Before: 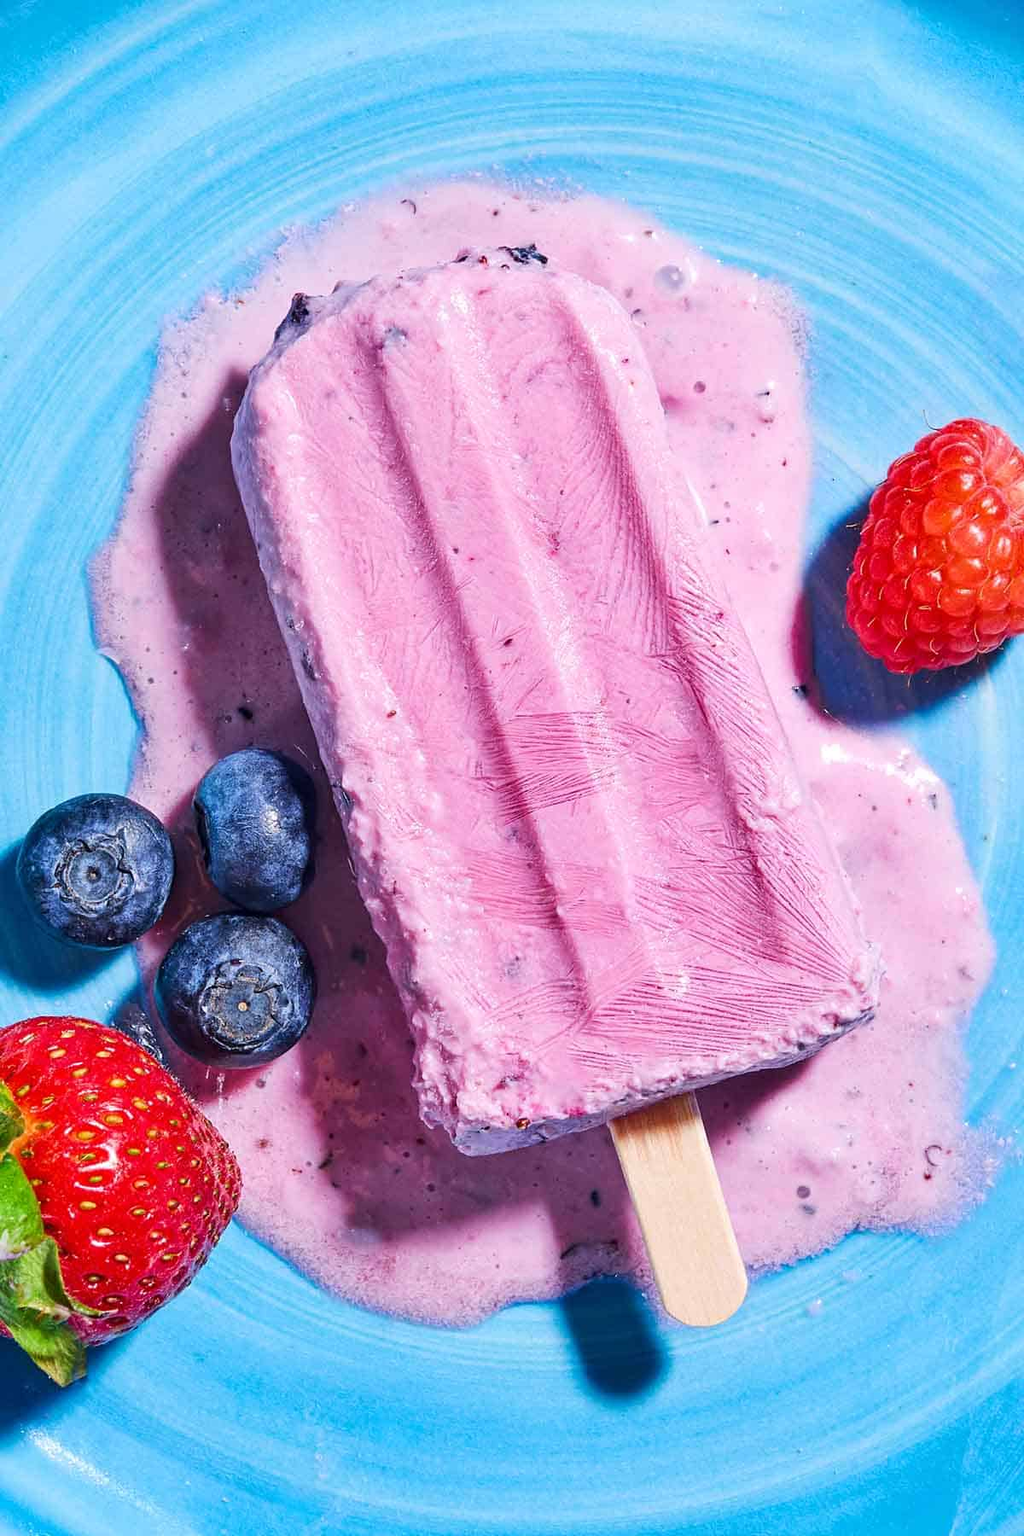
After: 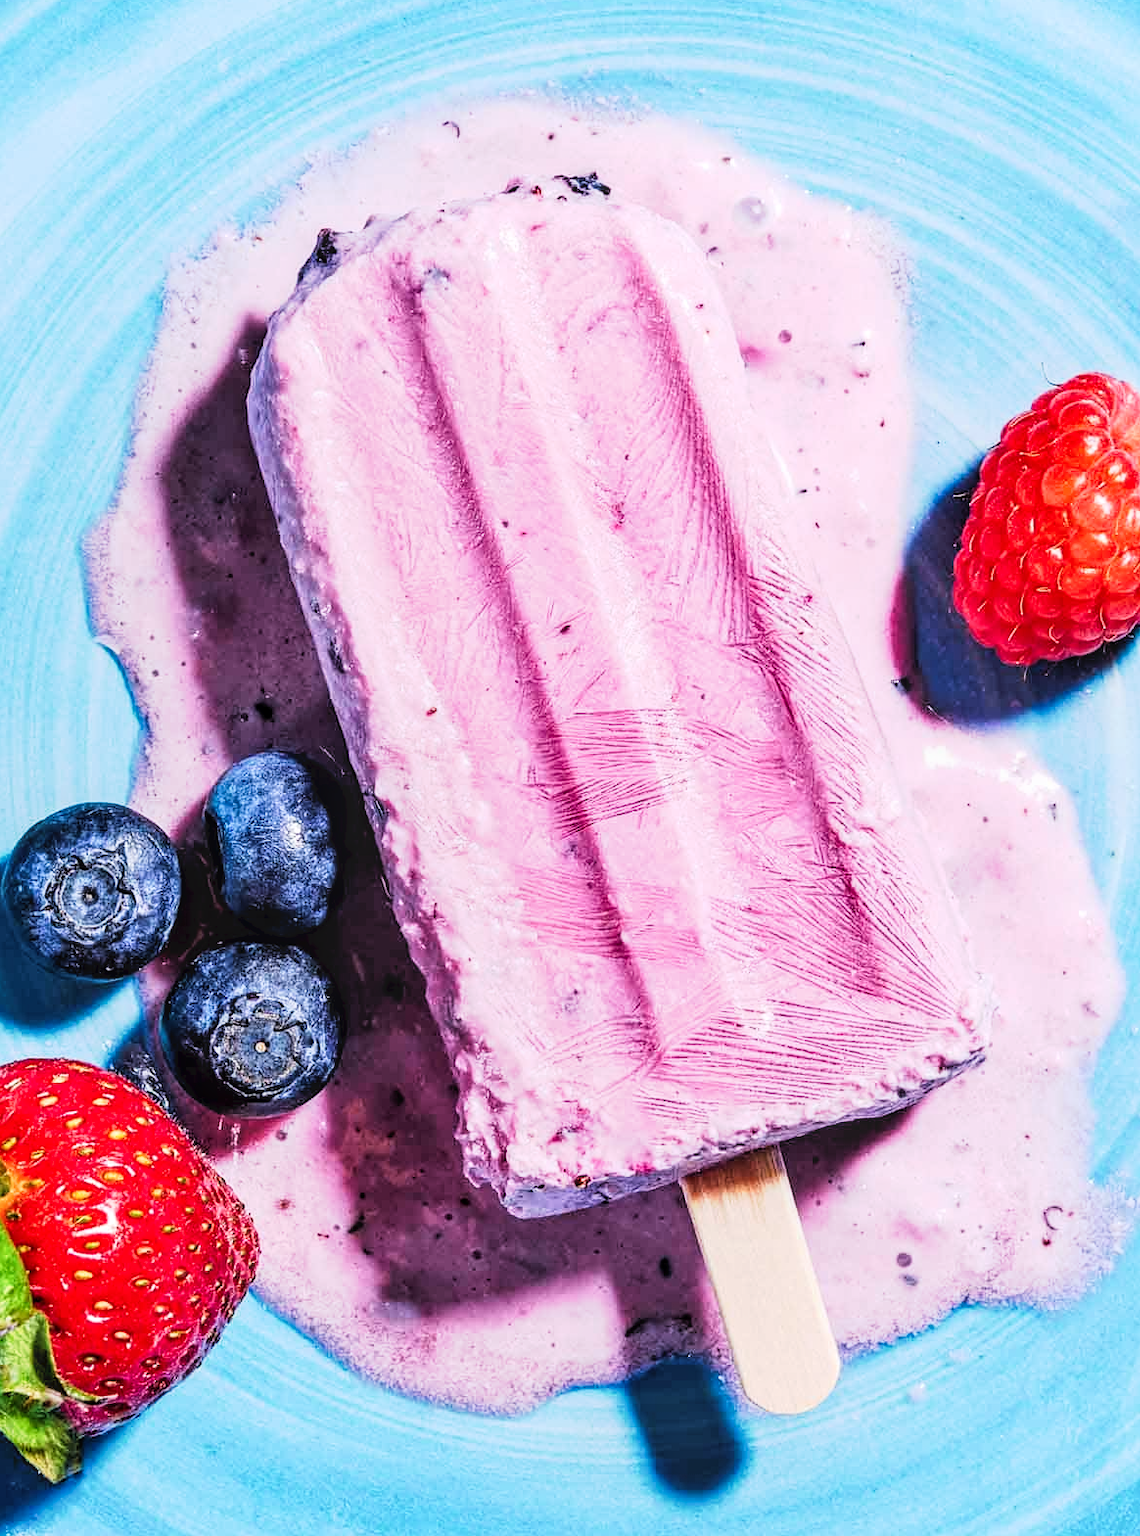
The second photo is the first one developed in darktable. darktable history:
crop: left 1.507%, top 6.147%, right 1.379%, bottom 6.637%
tone equalizer: on, module defaults
filmic rgb: black relative exposure -3.72 EV, white relative exposure 2.77 EV, dynamic range scaling -5.32%, hardness 3.03
local contrast: on, module defaults
tone curve: curves: ch0 [(0, 0) (0.003, 0.045) (0.011, 0.051) (0.025, 0.057) (0.044, 0.074) (0.069, 0.096) (0.1, 0.125) (0.136, 0.16) (0.177, 0.201) (0.224, 0.242) (0.277, 0.299) (0.335, 0.362) (0.399, 0.432) (0.468, 0.512) (0.543, 0.601) (0.623, 0.691) (0.709, 0.786) (0.801, 0.876) (0.898, 0.927) (1, 1)], preserve colors none
